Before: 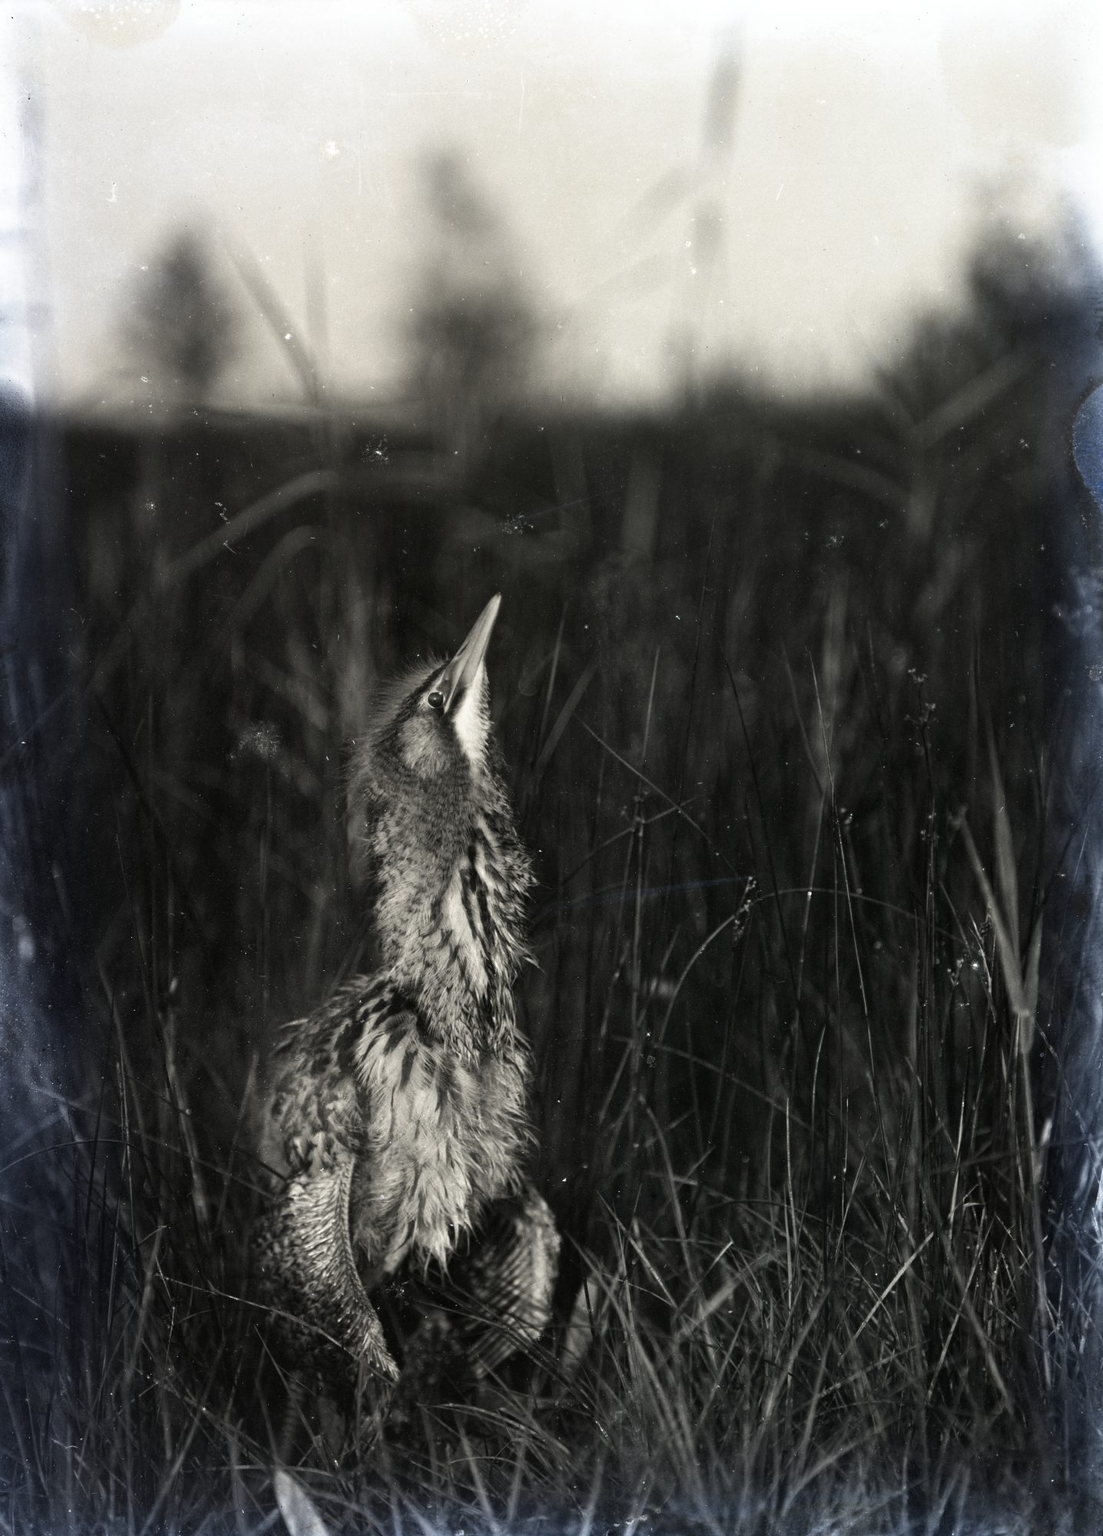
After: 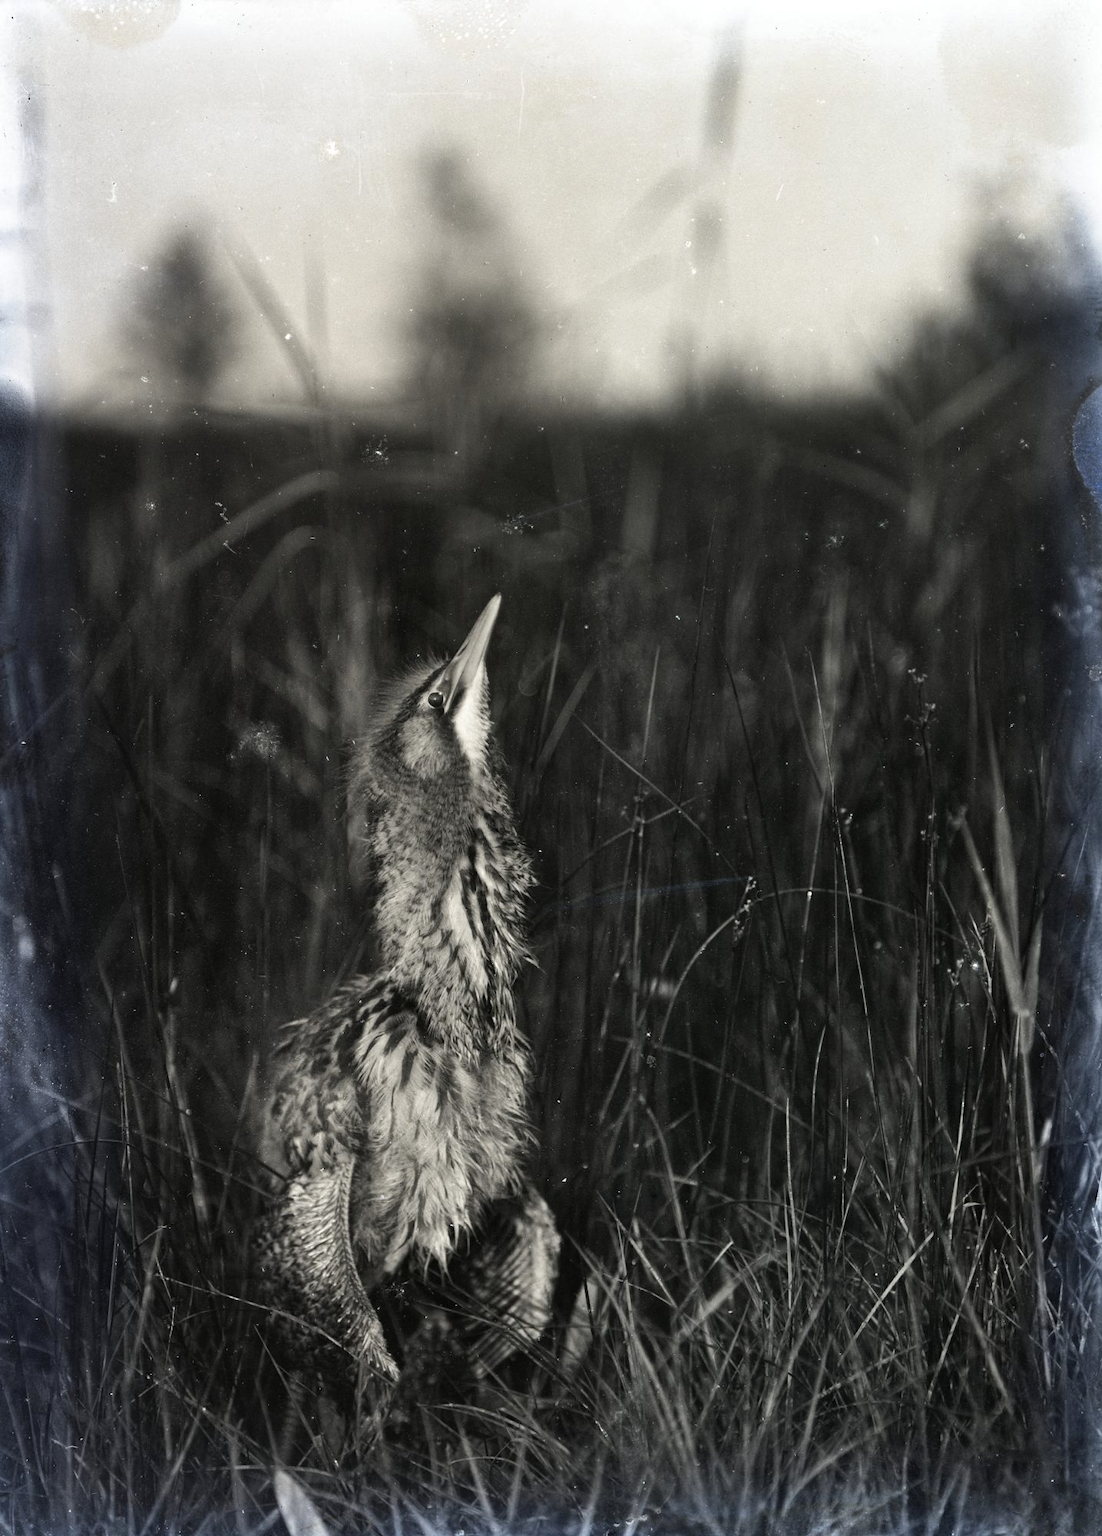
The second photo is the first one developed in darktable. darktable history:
shadows and highlights: shadows 35, highlights -35, soften with gaussian
